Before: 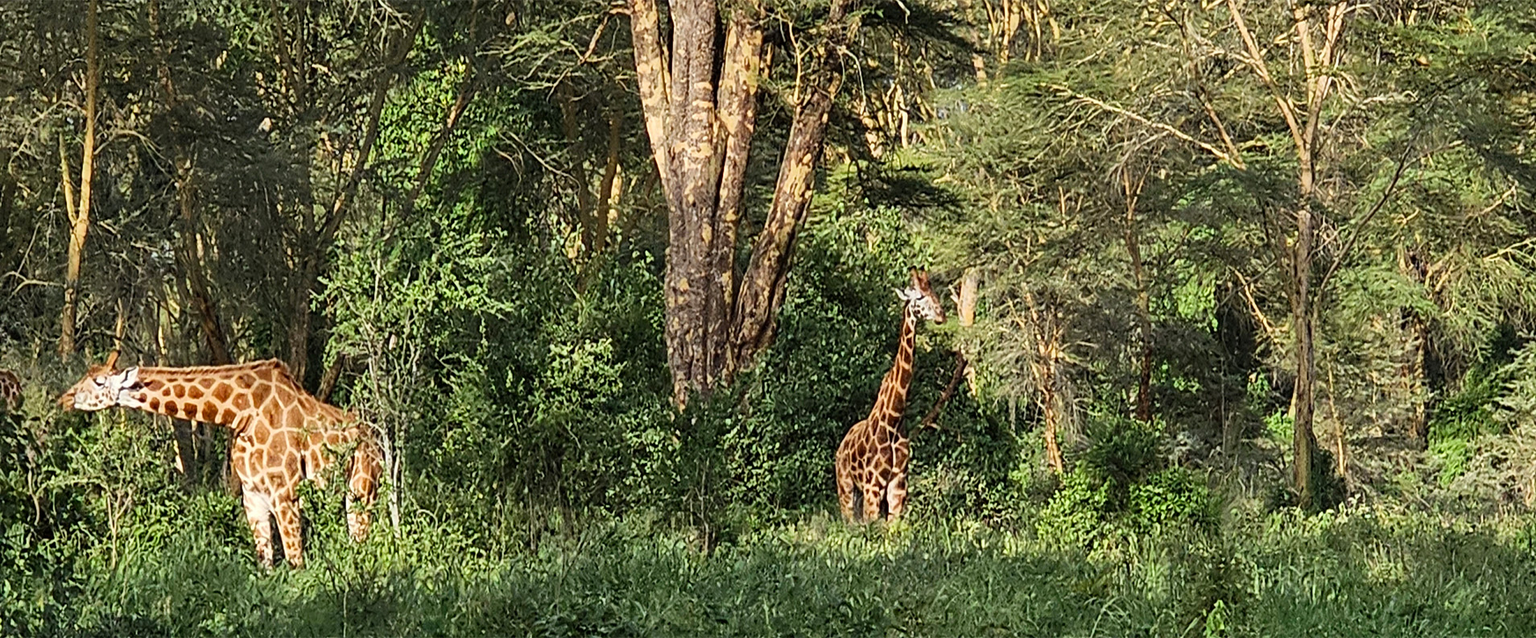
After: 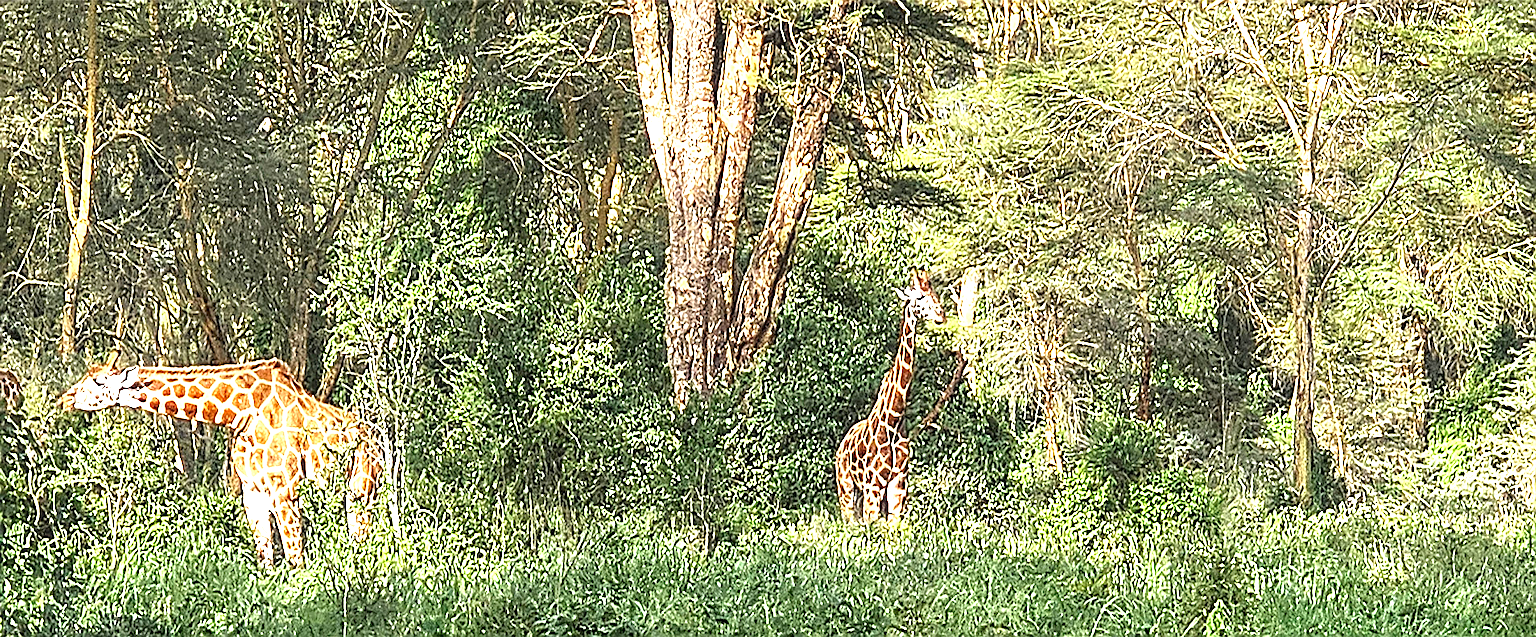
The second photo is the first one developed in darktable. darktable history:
exposure: black level correction 0, exposure 1.703 EV, compensate highlight preservation false
sharpen: radius 1.375, amount 1.252, threshold 0.736
local contrast: on, module defaults
